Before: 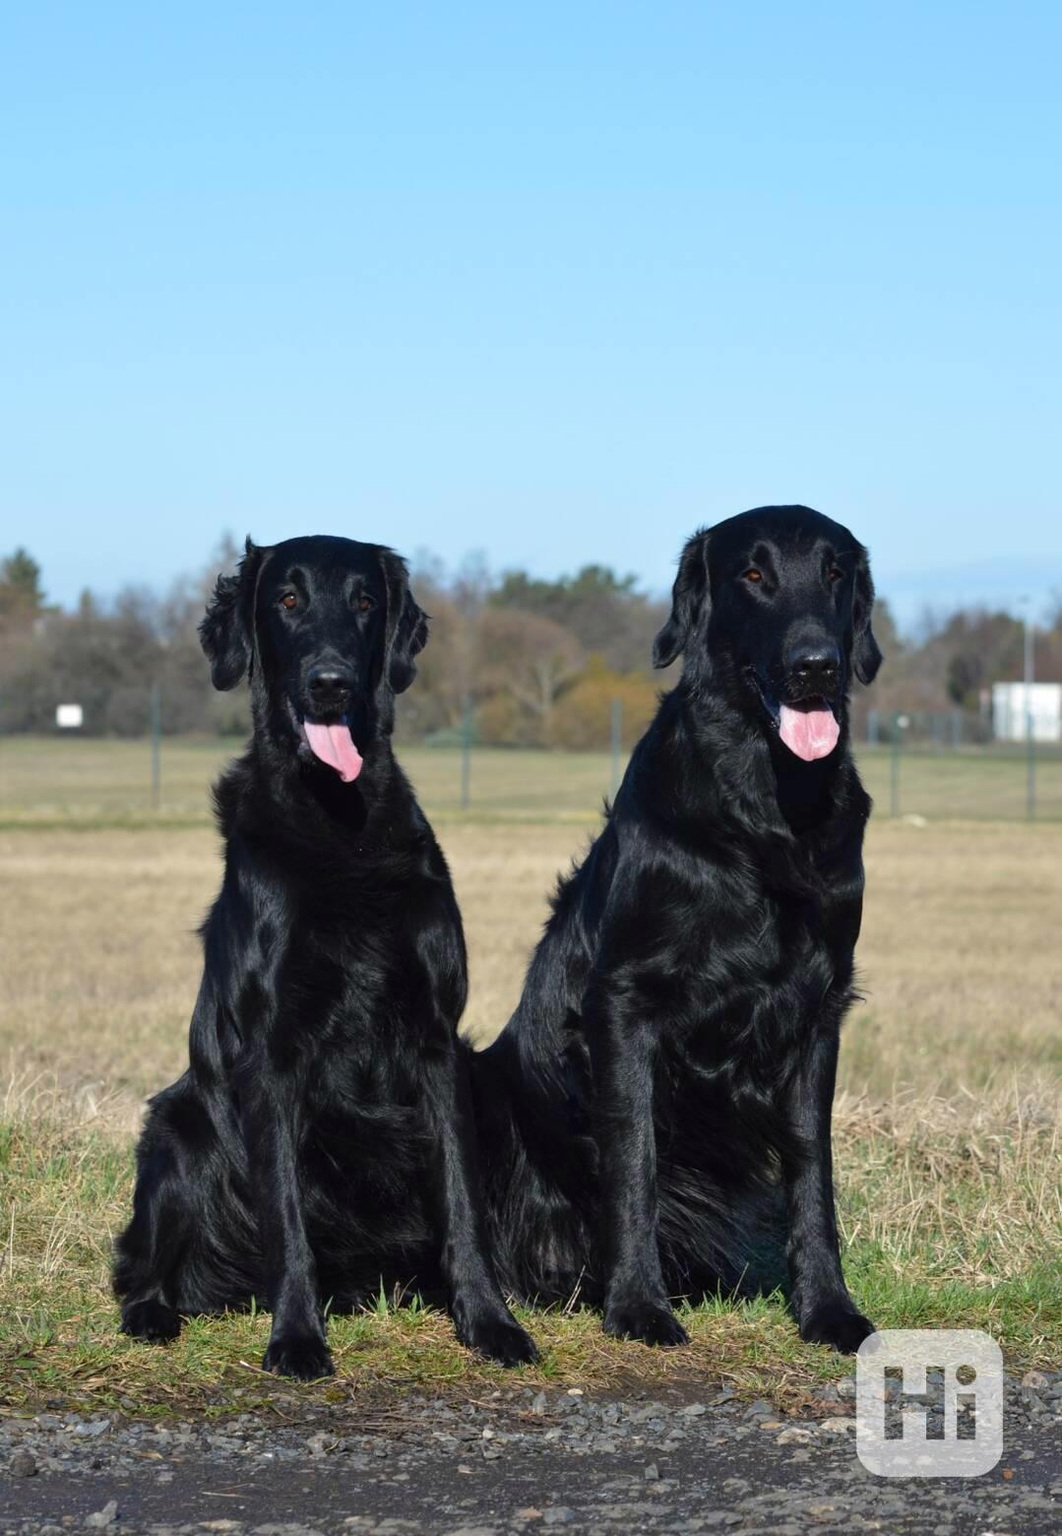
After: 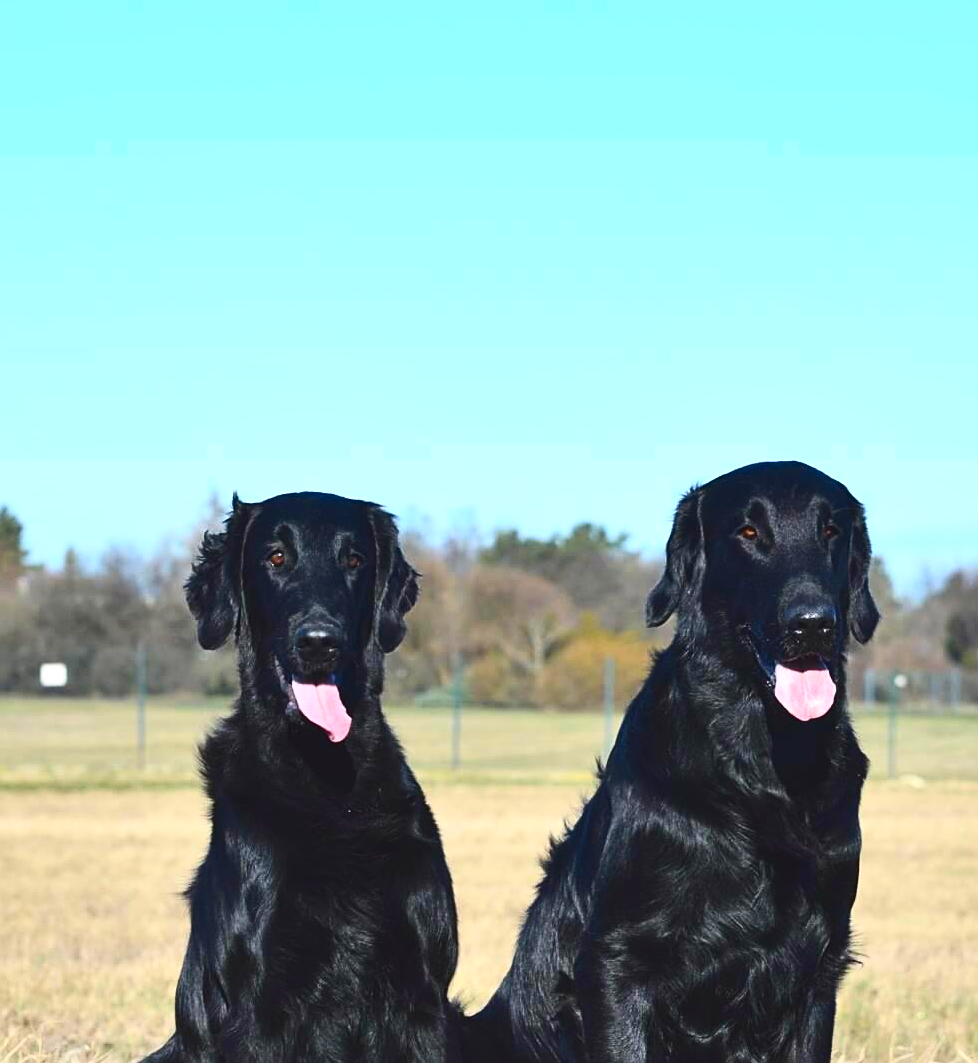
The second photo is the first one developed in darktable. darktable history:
tone curve: curves: ch0 [(0, 0) (0.004, 0.001) (0.133, 0.078) (0.325, 0.241) (0.832, 0.917) (1, 1)], color space Lab, independent channels, preserve colors none
crop: left 1.62%, top 3.353%, right 7.732%, bottom 28.483%
exposure: exposure 0.759 EV, compensate highlight preservation false
shadows and highlights: shadows 31.72, highlights -32.1, soften with gaussian
sharpen: on, module defaults
contrast brightness saturation: contrast -0.208, saturation 0.188
